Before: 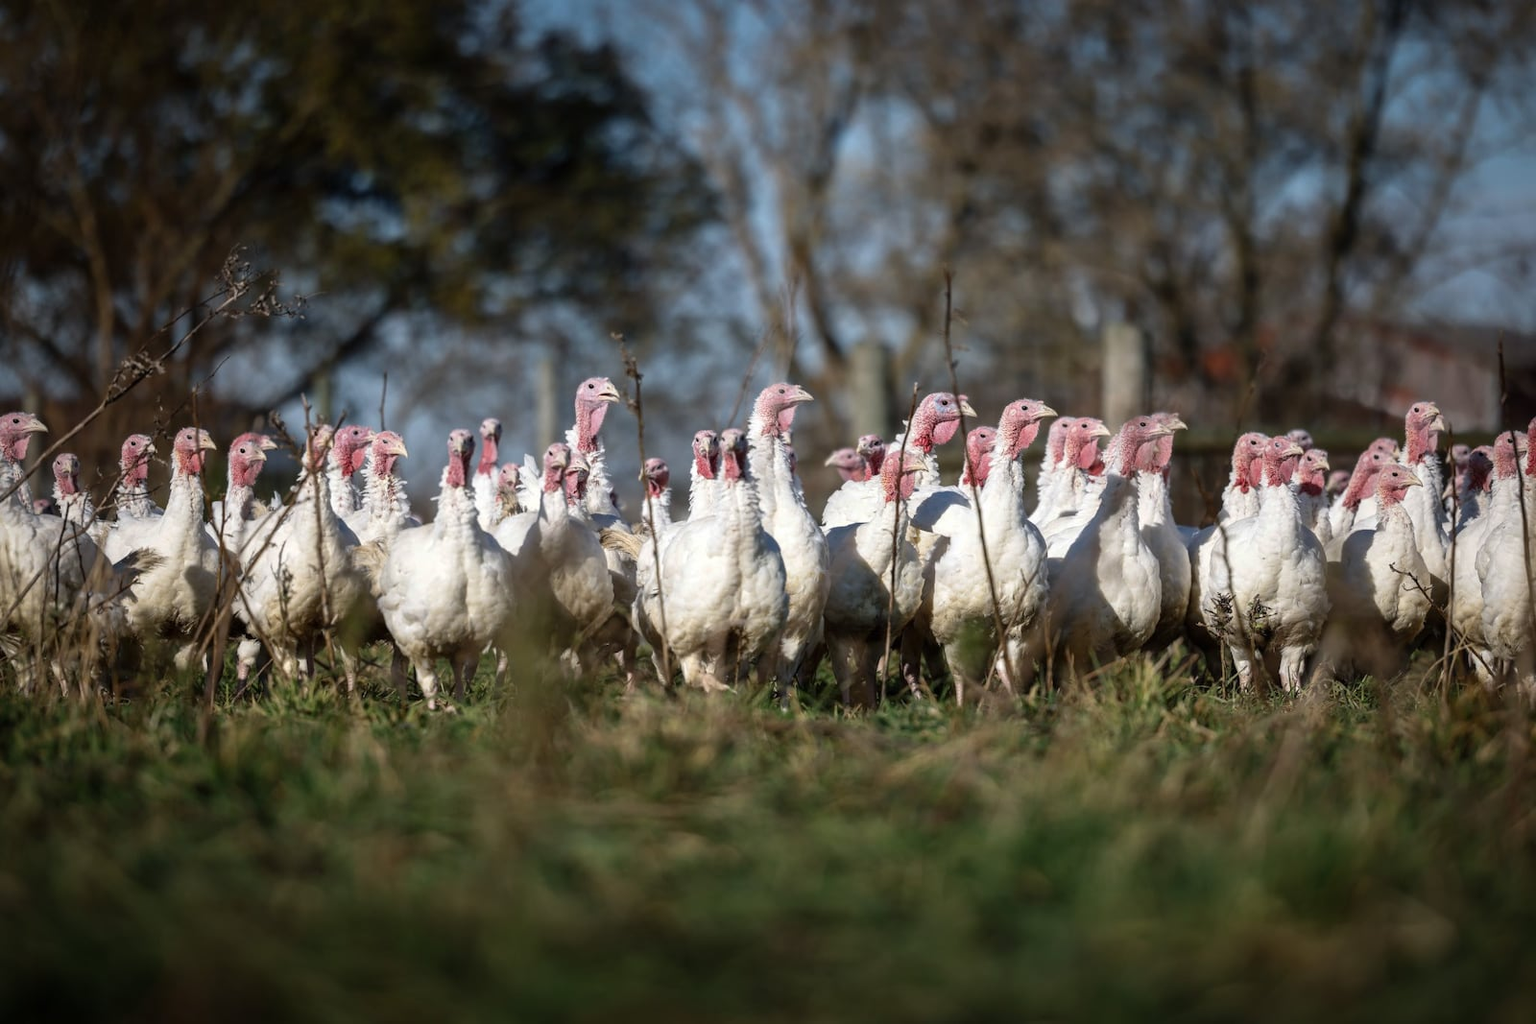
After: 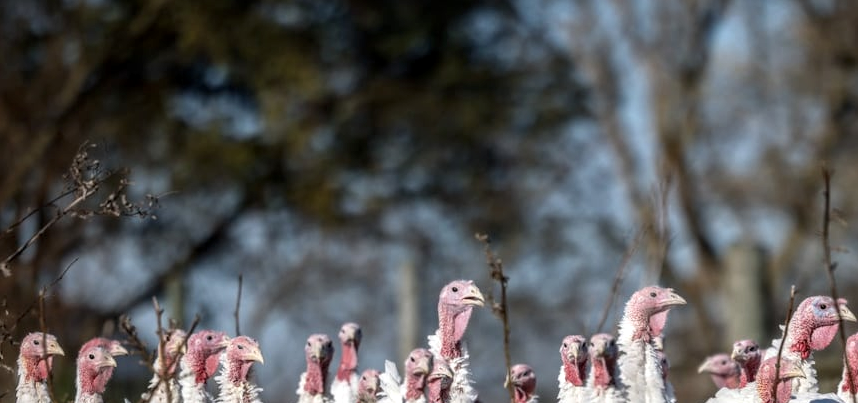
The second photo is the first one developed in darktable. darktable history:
crop: left 10.121%, top 10.631%, right 36.218%, bottom 51.526%
local contrast: on, module defaults
